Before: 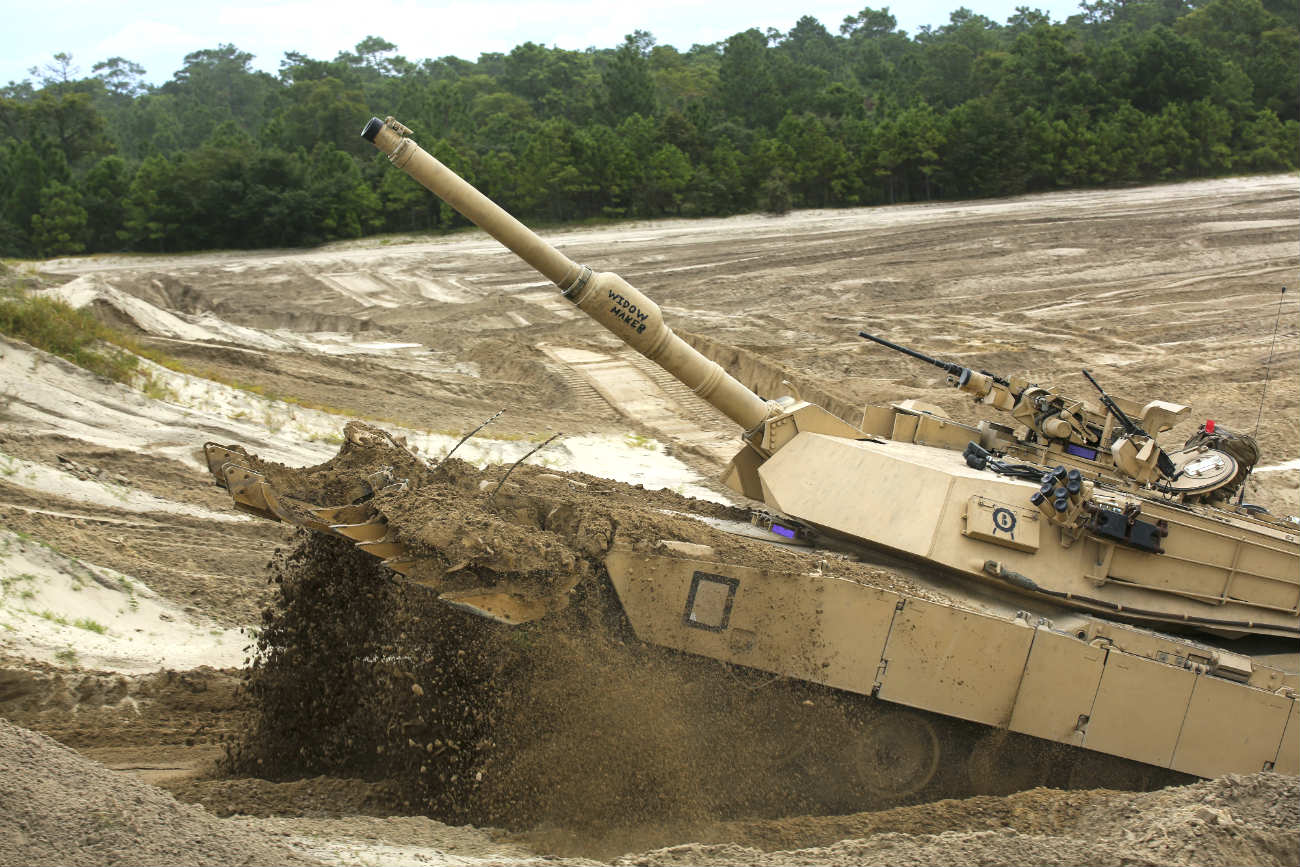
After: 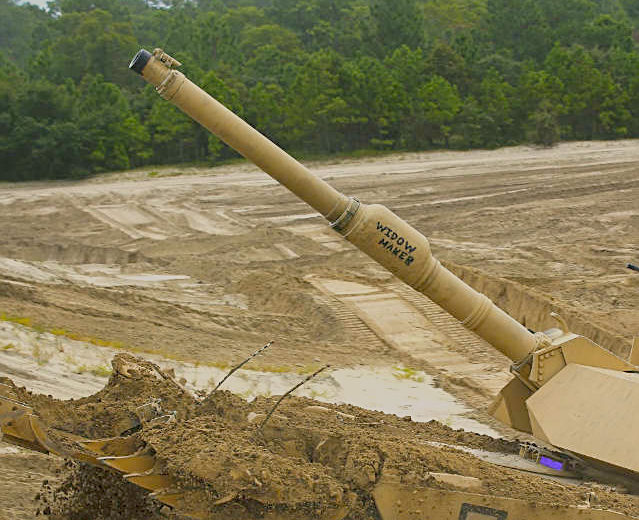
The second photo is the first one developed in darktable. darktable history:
sharpen: on, module defaults
crop: left 17.88%, top 7.851%, right 32.902%, bottom 32.114%
color balance rgb: highlights gain › chroma 1.115%, highlights gain › hue 60.11°, perceptual saturation grading › global saturation 25.31%, contrast -29.398%
